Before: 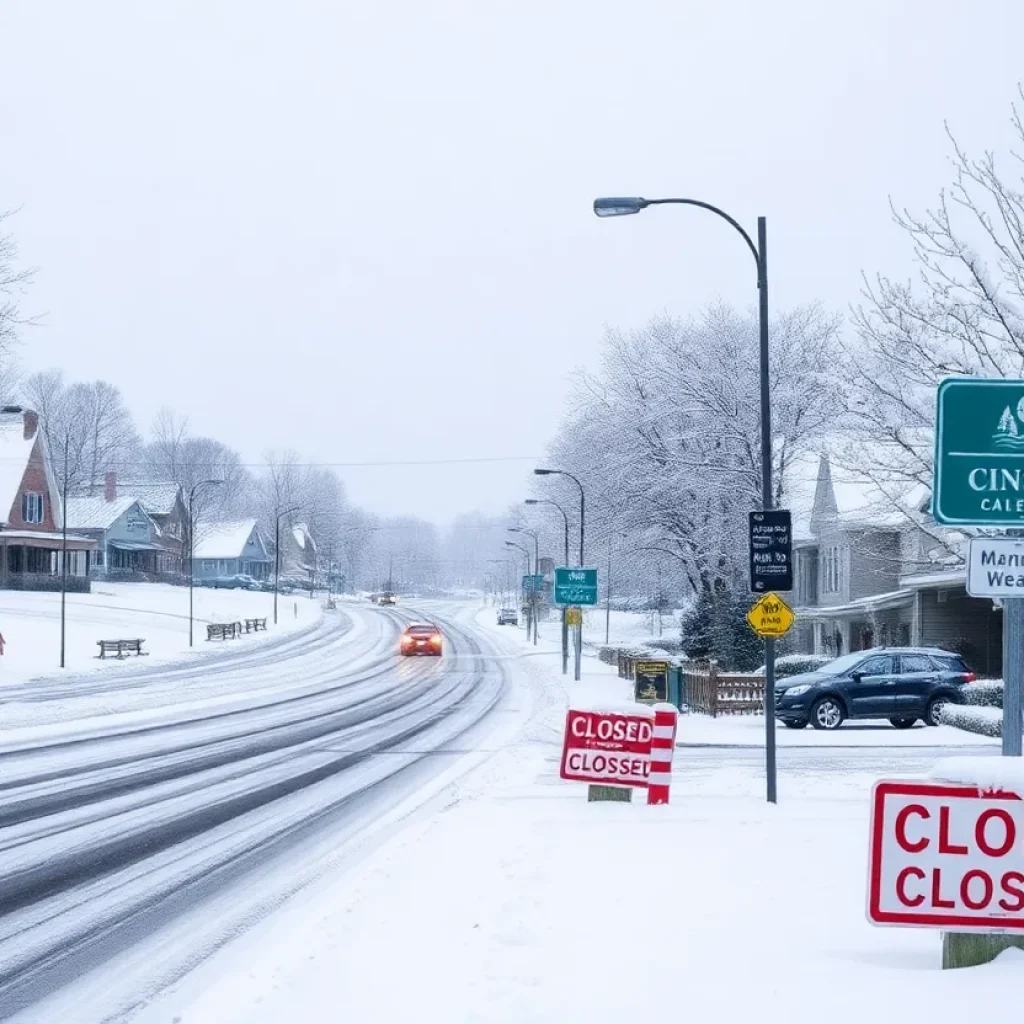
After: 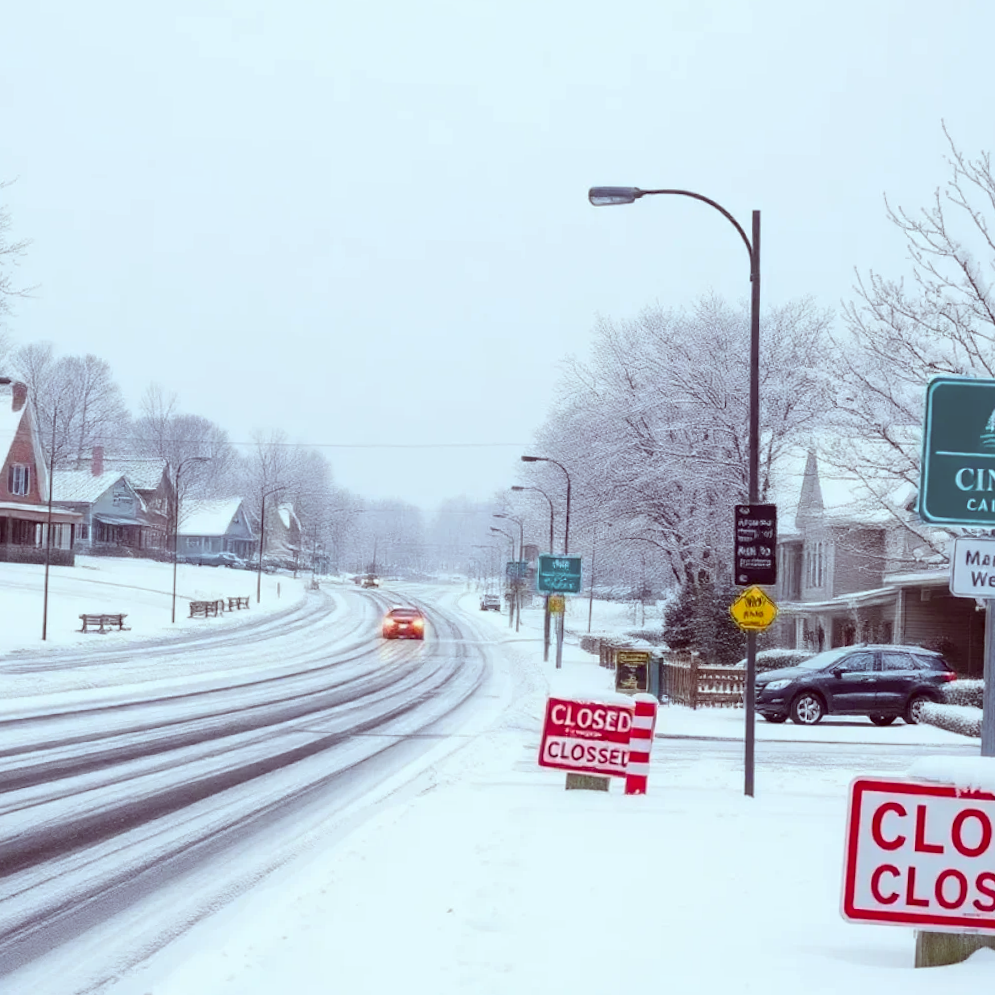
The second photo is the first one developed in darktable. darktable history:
crop and rotate: angle -1.69°
color correction: highlights a* -7.23, highlights b* -0.161, shadows a* 20.08, shadows b* 11.73
